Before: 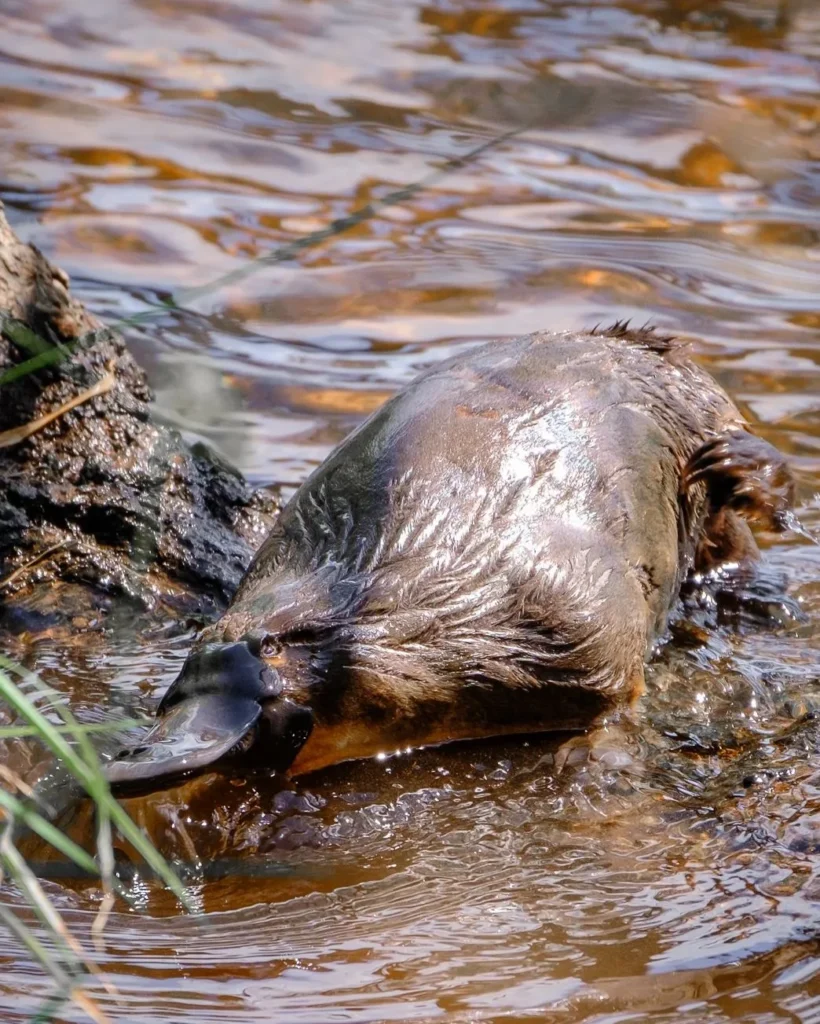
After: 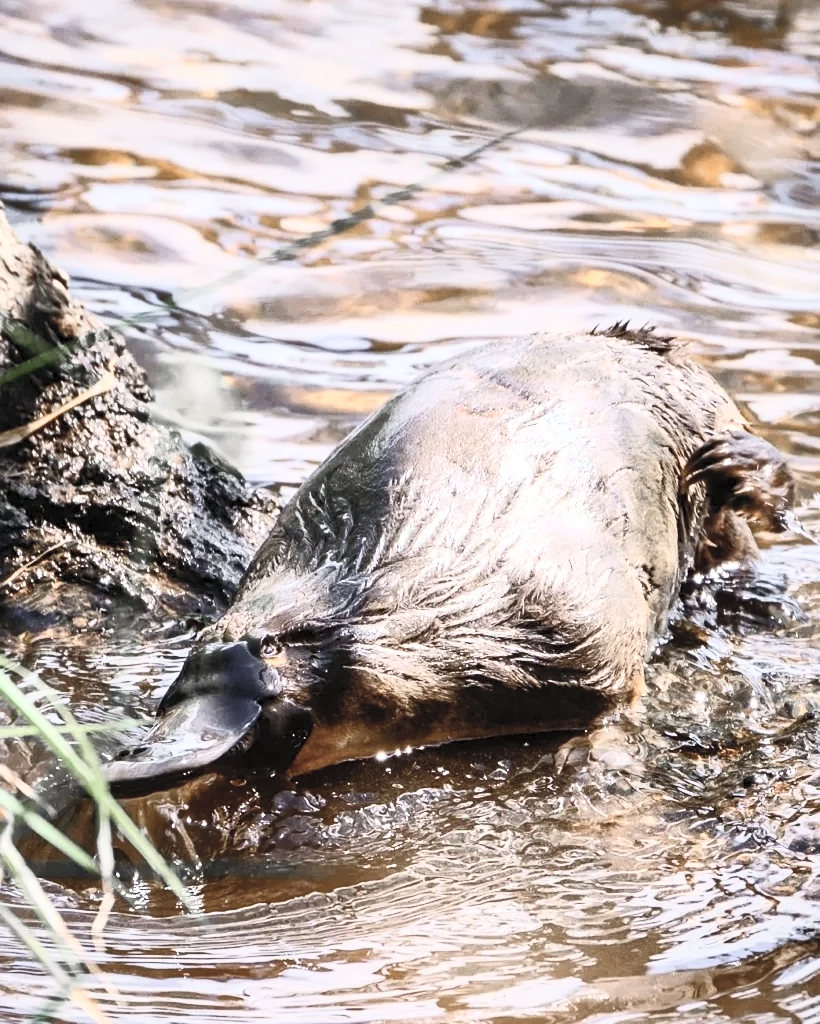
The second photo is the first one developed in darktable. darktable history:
contrast brightness saturation: contrast 0.57, brightness 0.57, saturation -0.34
sharpen: amount 0.2
